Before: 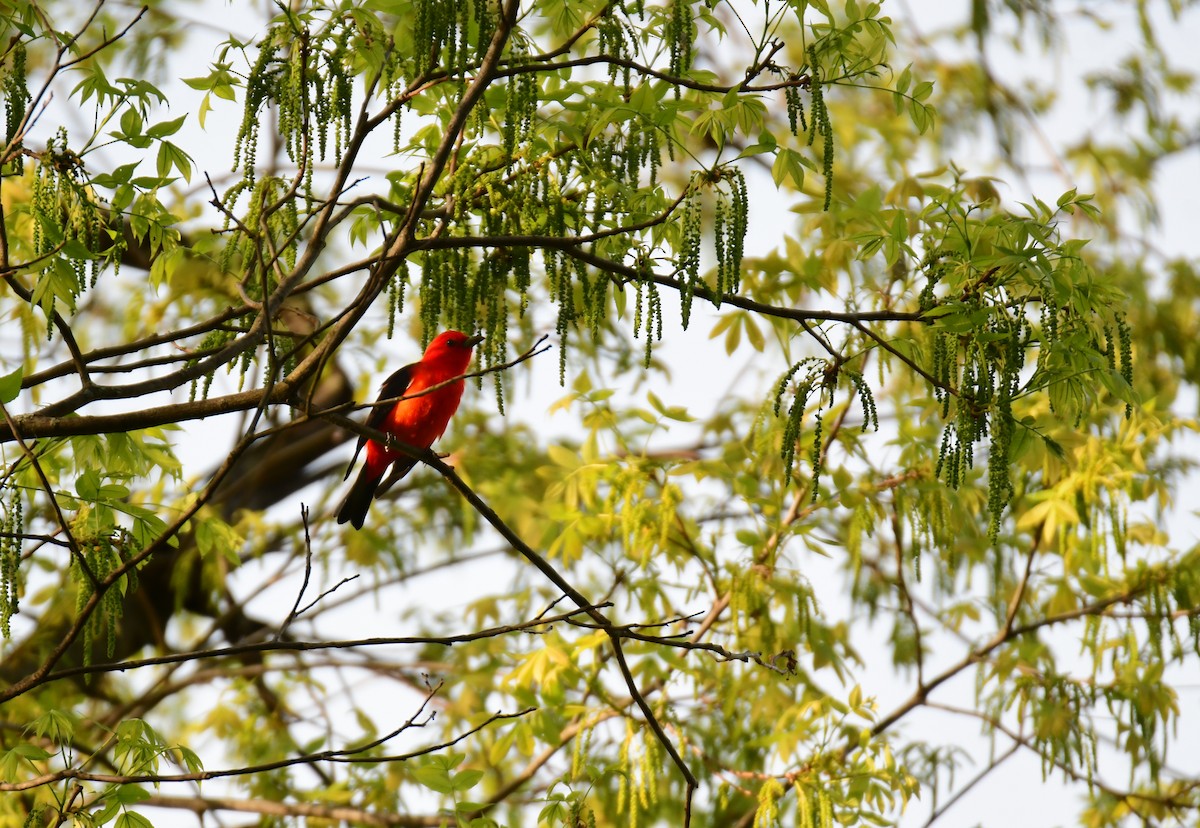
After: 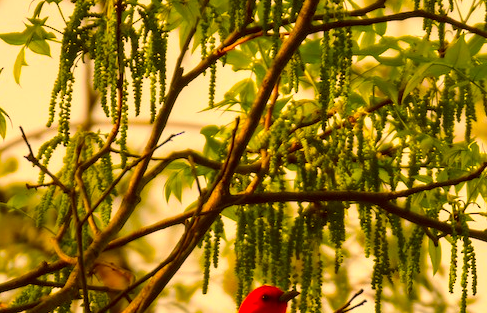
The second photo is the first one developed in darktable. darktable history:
crop: left 15.452%, top 5.459%, right 43.956%, bottom 56.62%
contrast brightness saturation: saturation -0.1
color correction: highlights a* 10.44, highlights b* 30.04, shadows a* 2.73, shadows b* 17.51, saturation 1.72
local contrast: on, module defaults
